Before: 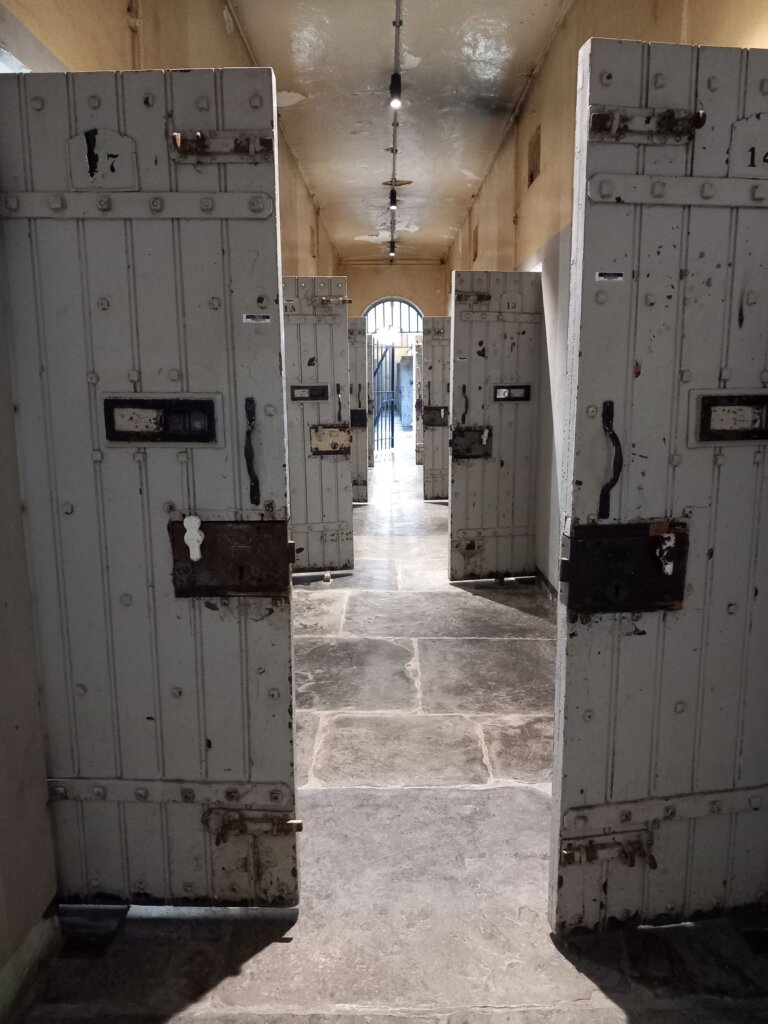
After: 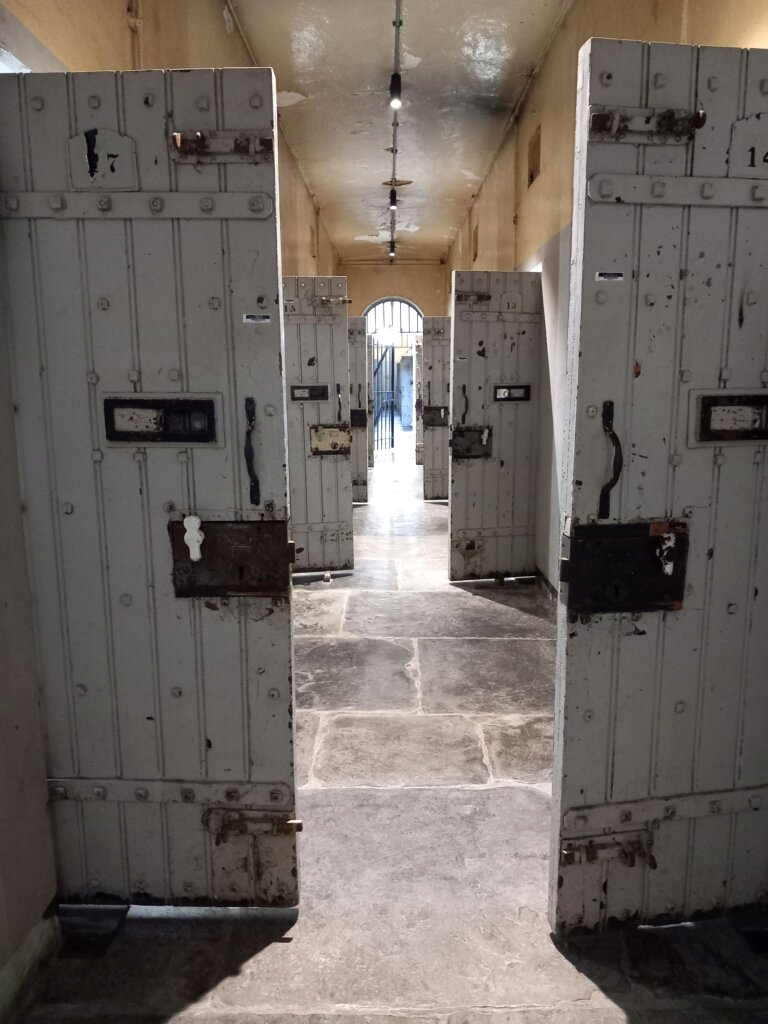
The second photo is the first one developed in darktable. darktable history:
exposure: exposure 0.161 EV, compensate highlight preservation false
